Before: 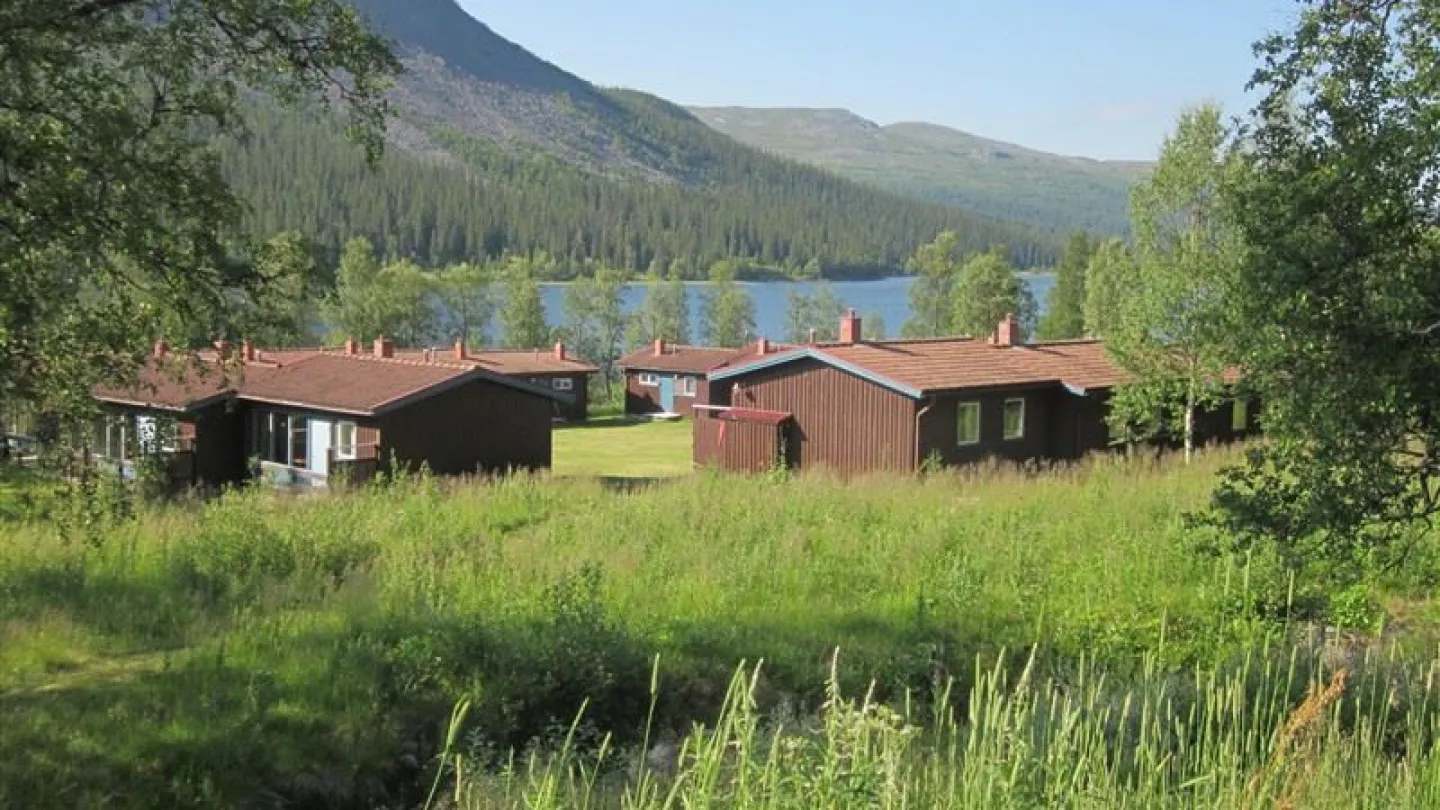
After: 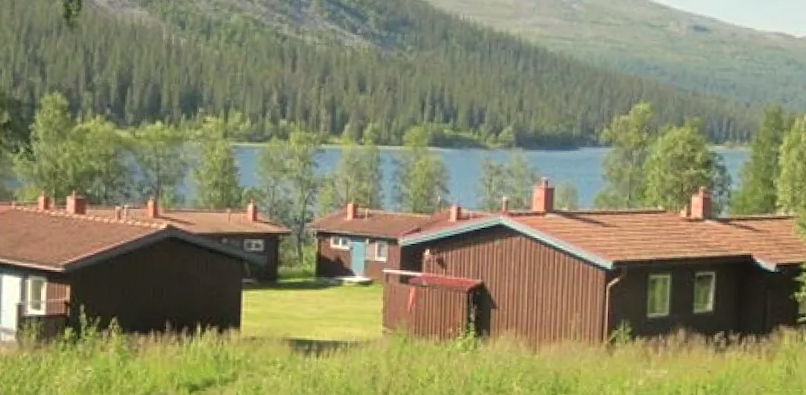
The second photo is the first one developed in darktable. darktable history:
crop: left 20.932%, top 15.471%, right 21.848%, bottom 34.081%
white balance: red 1.029, blue 0.92
rotate and perspective: rotation 1.57°, crop left 0.018, crop right 0.982, crop top 0.039, crop bottom 0.961
exposure: black level correction 0.001, exposure 0.191 EV, compensate highlight preservation false
